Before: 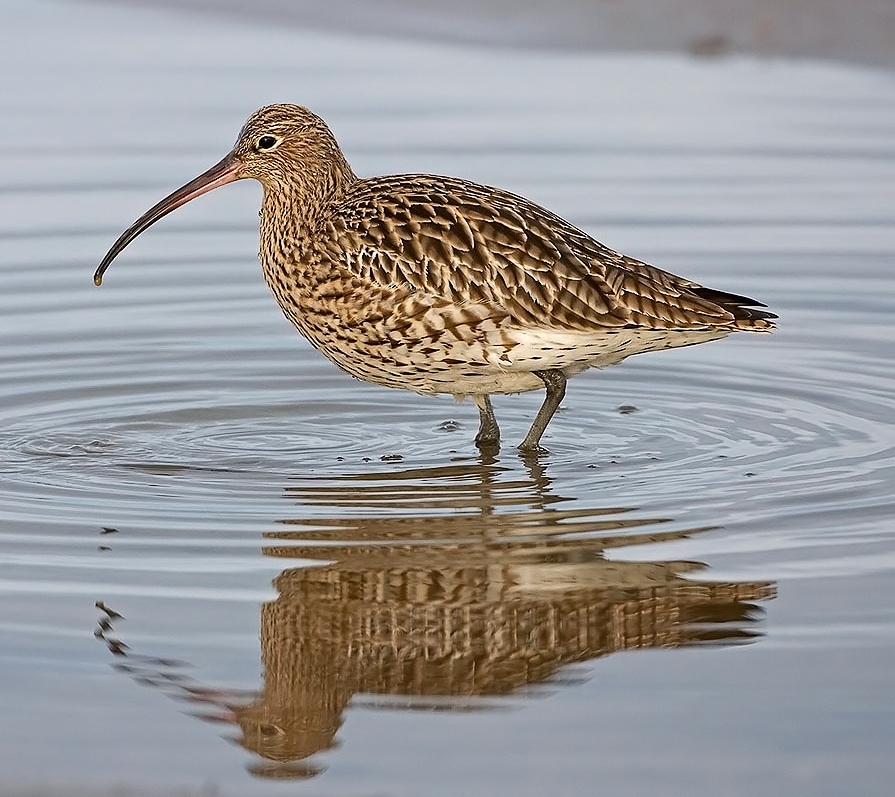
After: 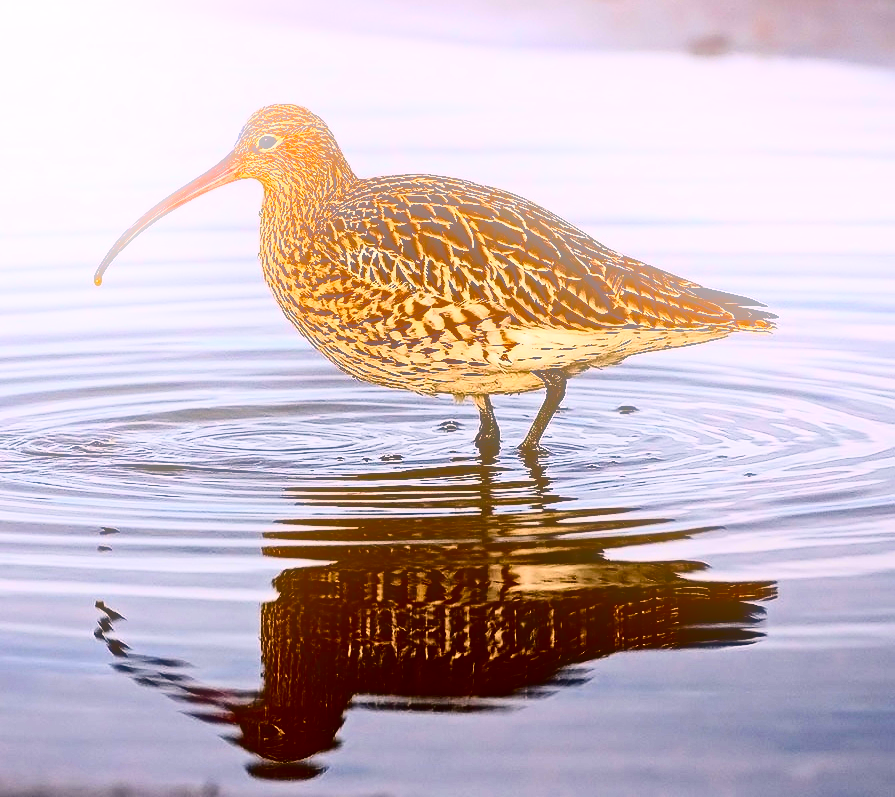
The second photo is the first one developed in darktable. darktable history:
contrast brightness saturation: contrast 0.77, brightness -1, saturation 1
color balance rgb: shadows lift › chroma 2%, shadows lift › hue 247.2°, power › chroma 0.3%, power › hue 25.2°, highlights gain › chroma 3%, highlights gain › hue 60°, global offset › luminance 2%, perceptual saturation grading › global saturation 20%, perceptual saturation grading › highlights -20%, perceptual saturation grading › shadows 30%
white balance: red 0.984, blue 1.059
bloom: on, module defaults
